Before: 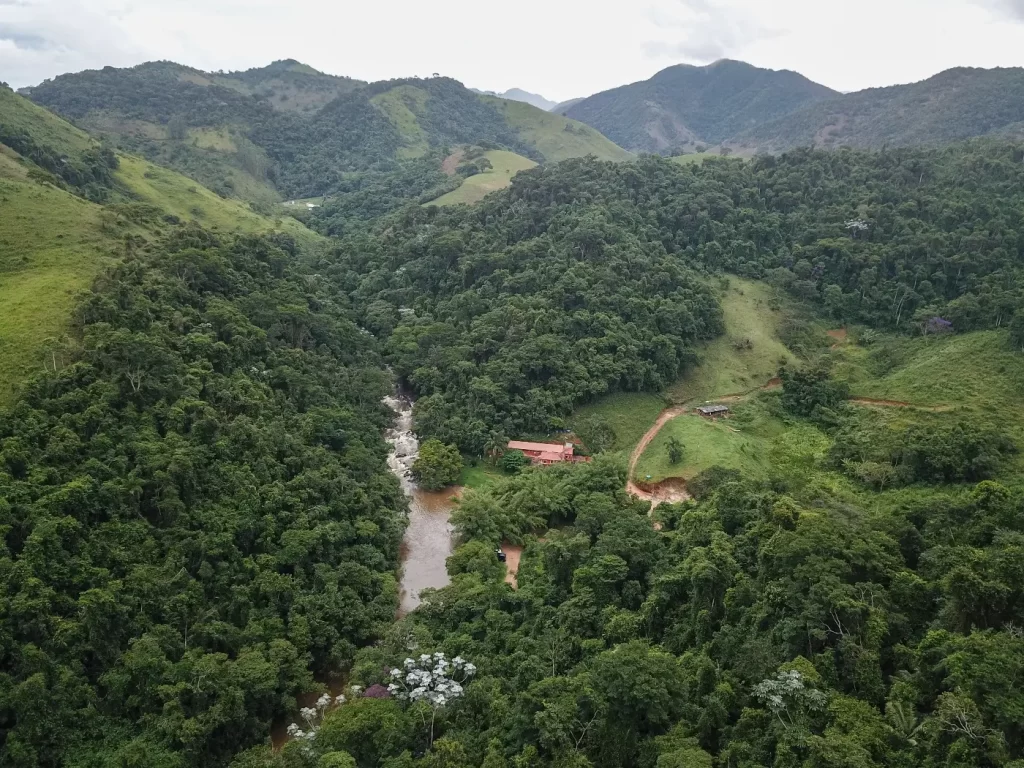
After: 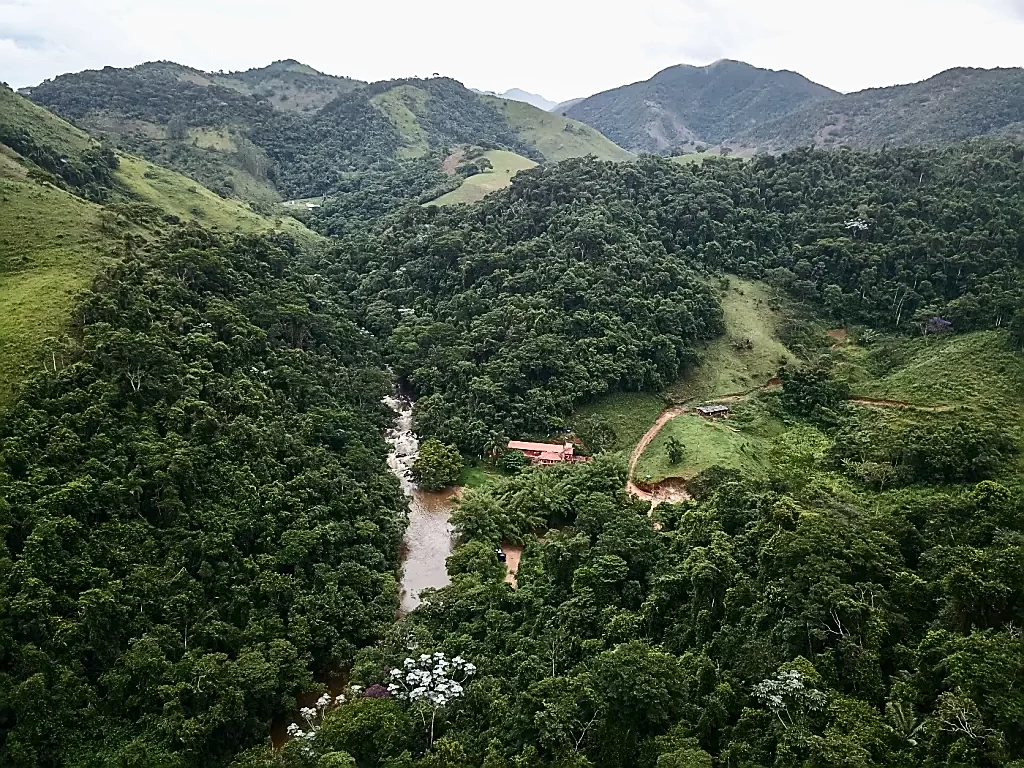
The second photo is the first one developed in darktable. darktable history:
sharpen: radius 1.4, amount 1.25, threshold 0.7
contrast brightness saturation: contrast 0.28
